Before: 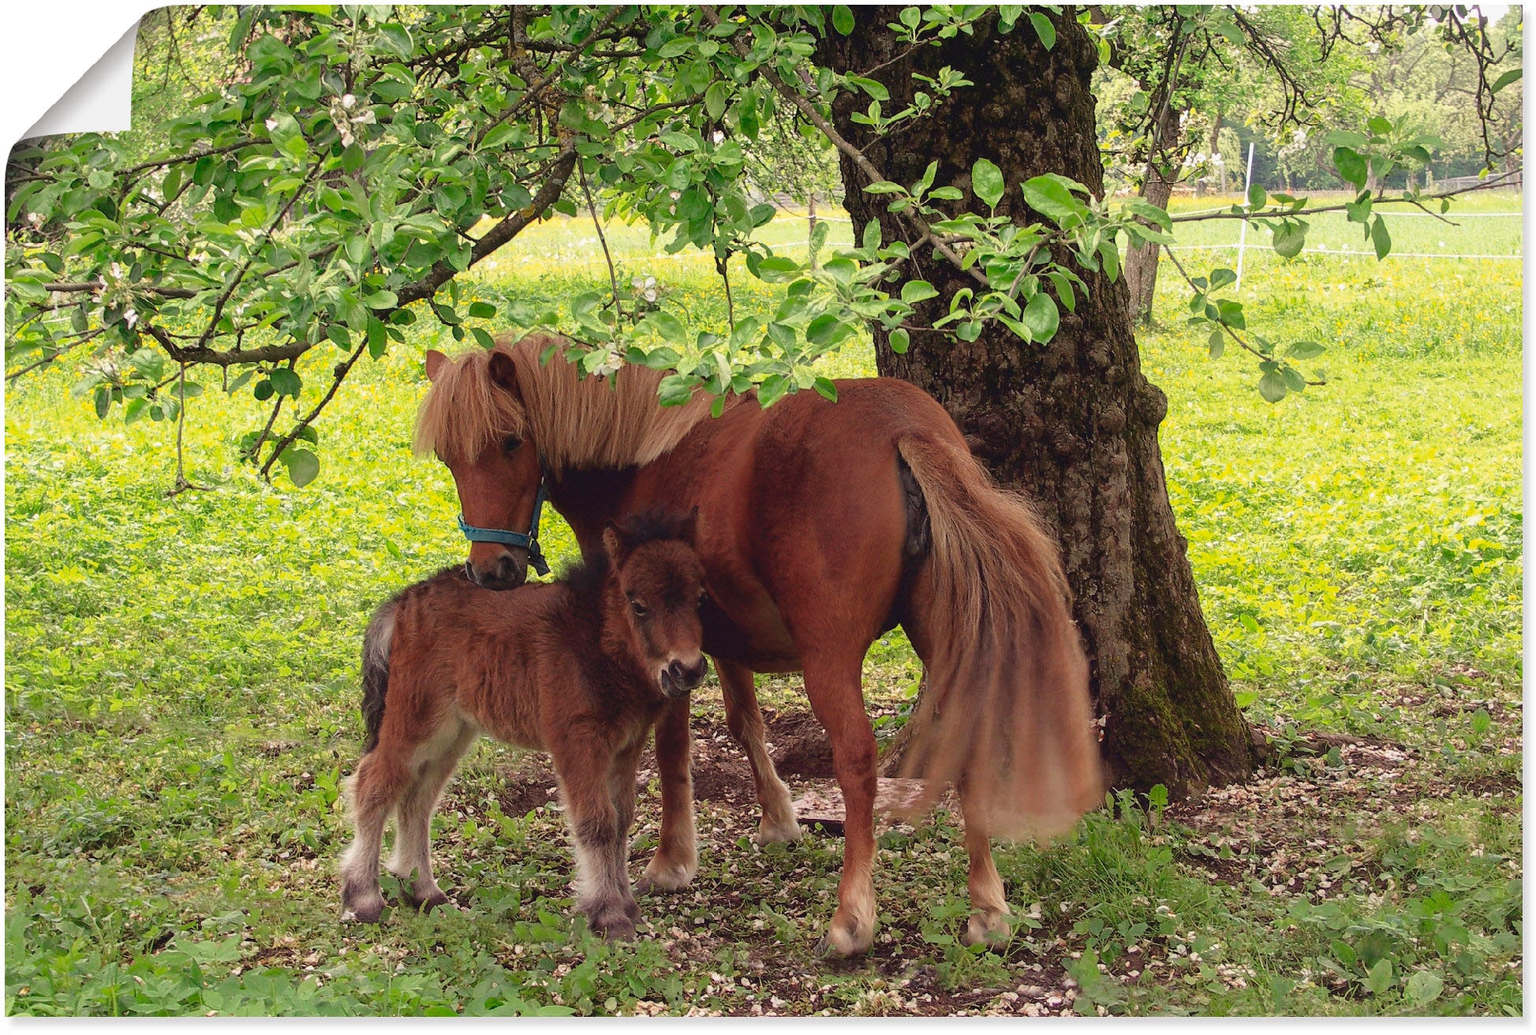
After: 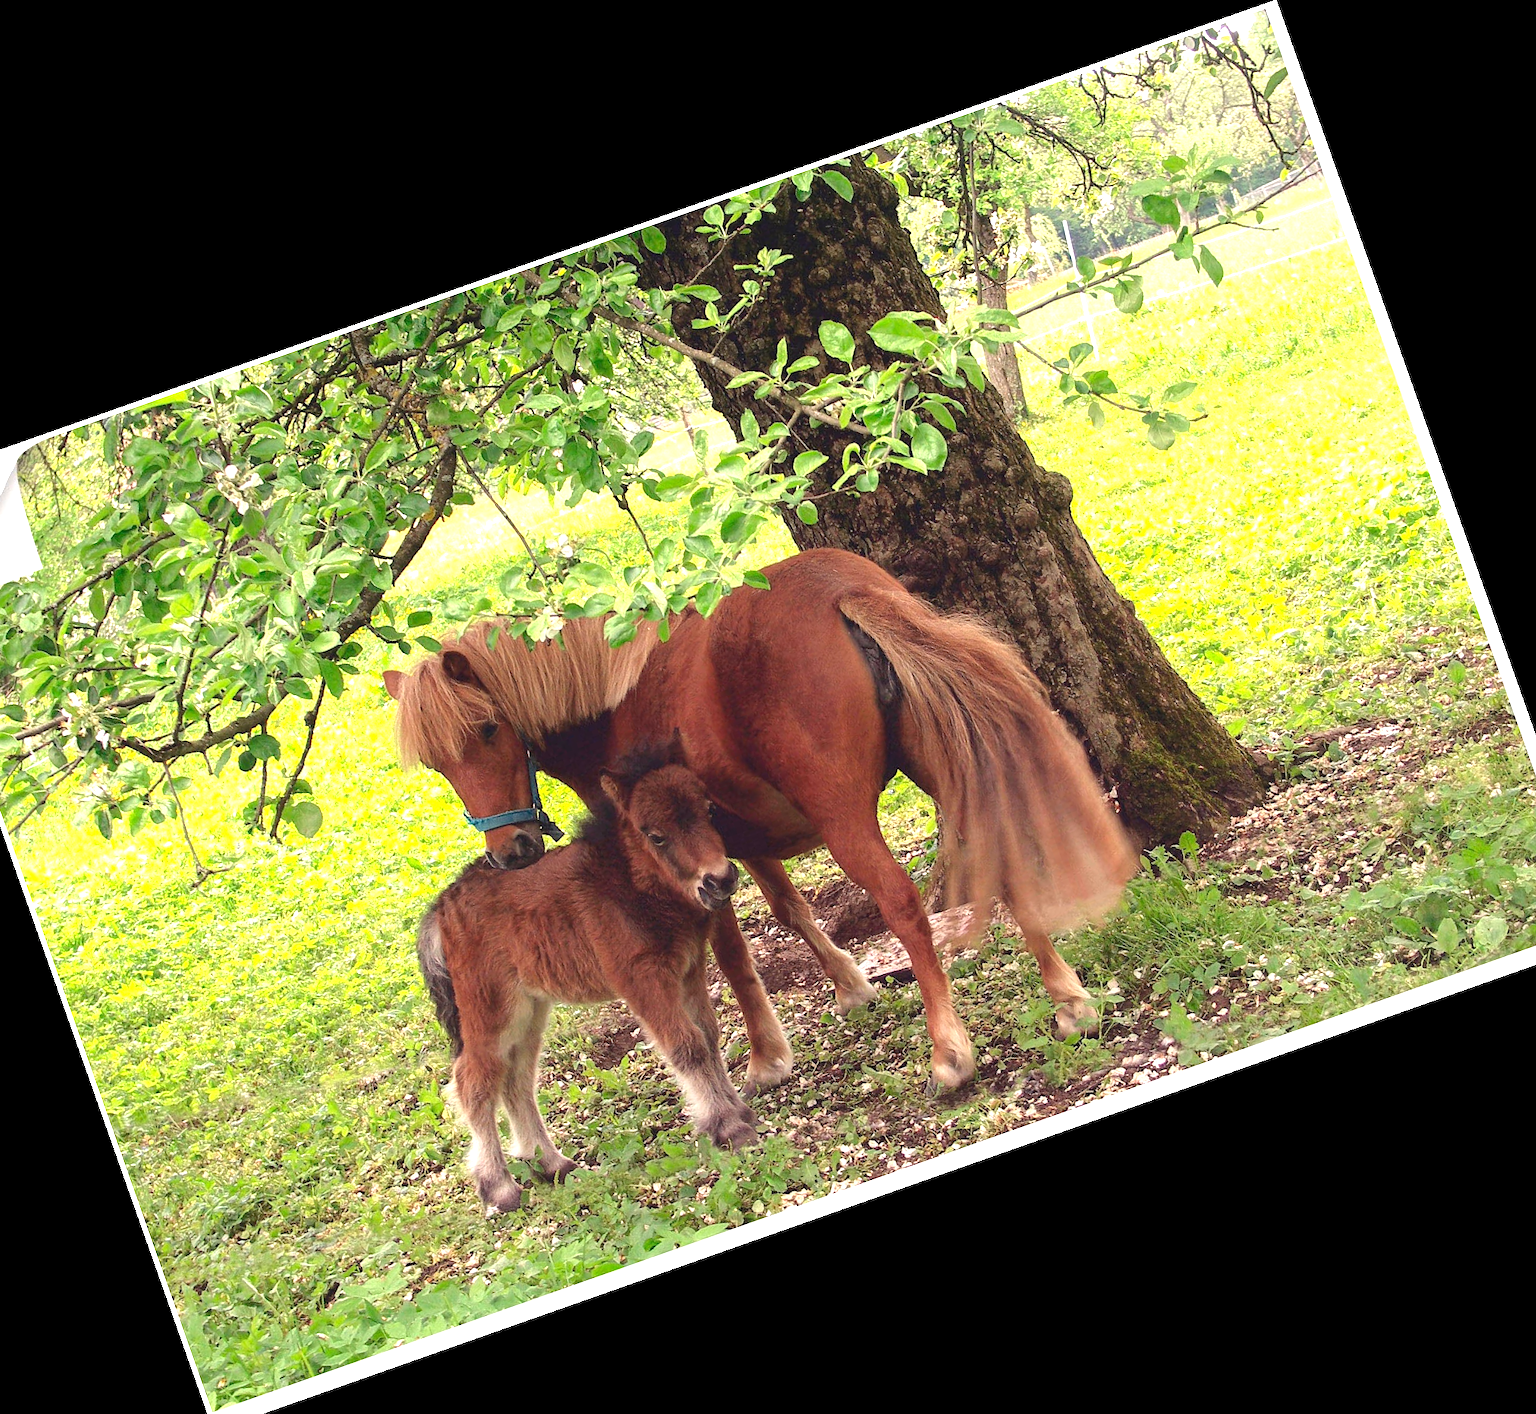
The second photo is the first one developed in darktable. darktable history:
crop and rotate: angle 19.43°, left 6.812%, right 4.125%, bottom 1.087%
exposure: exposure 0.935 EV, compensate highlight preservation false
